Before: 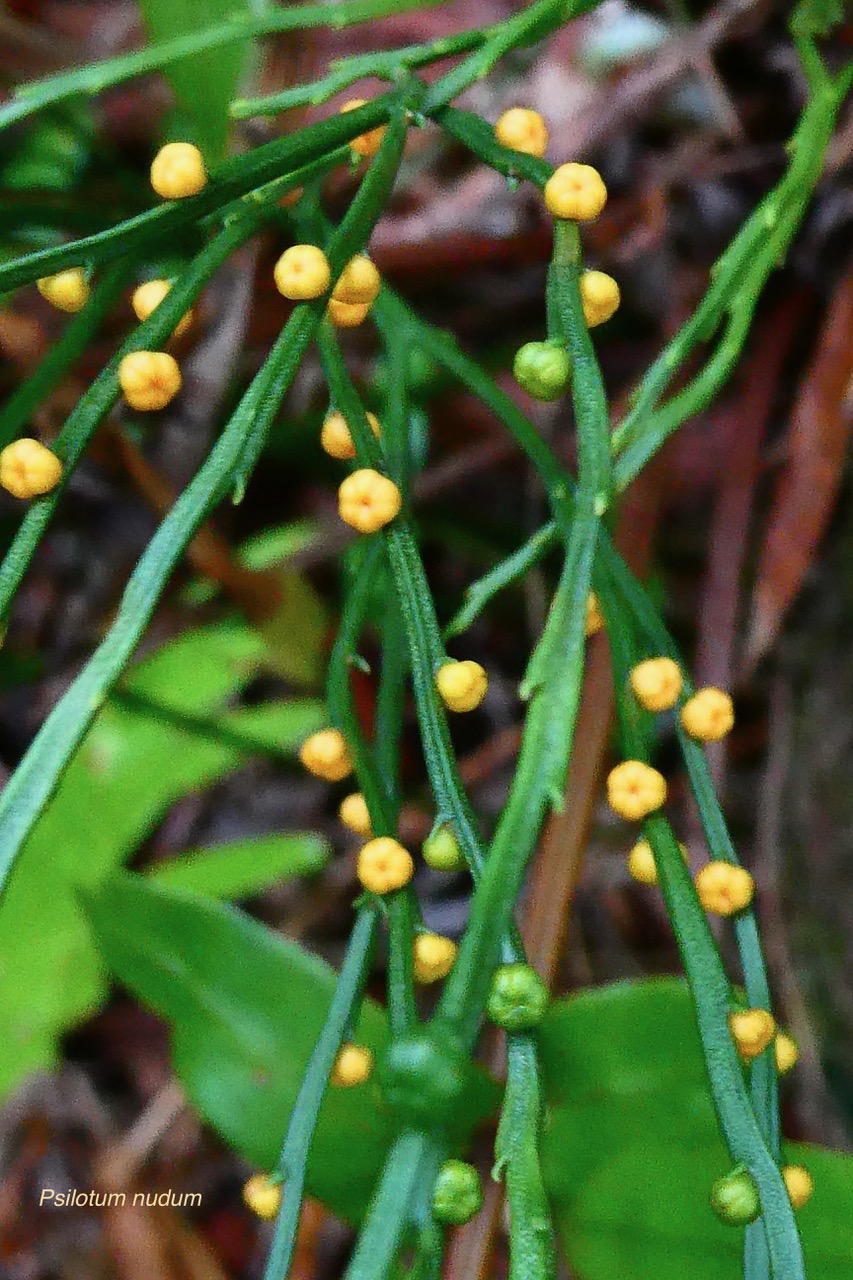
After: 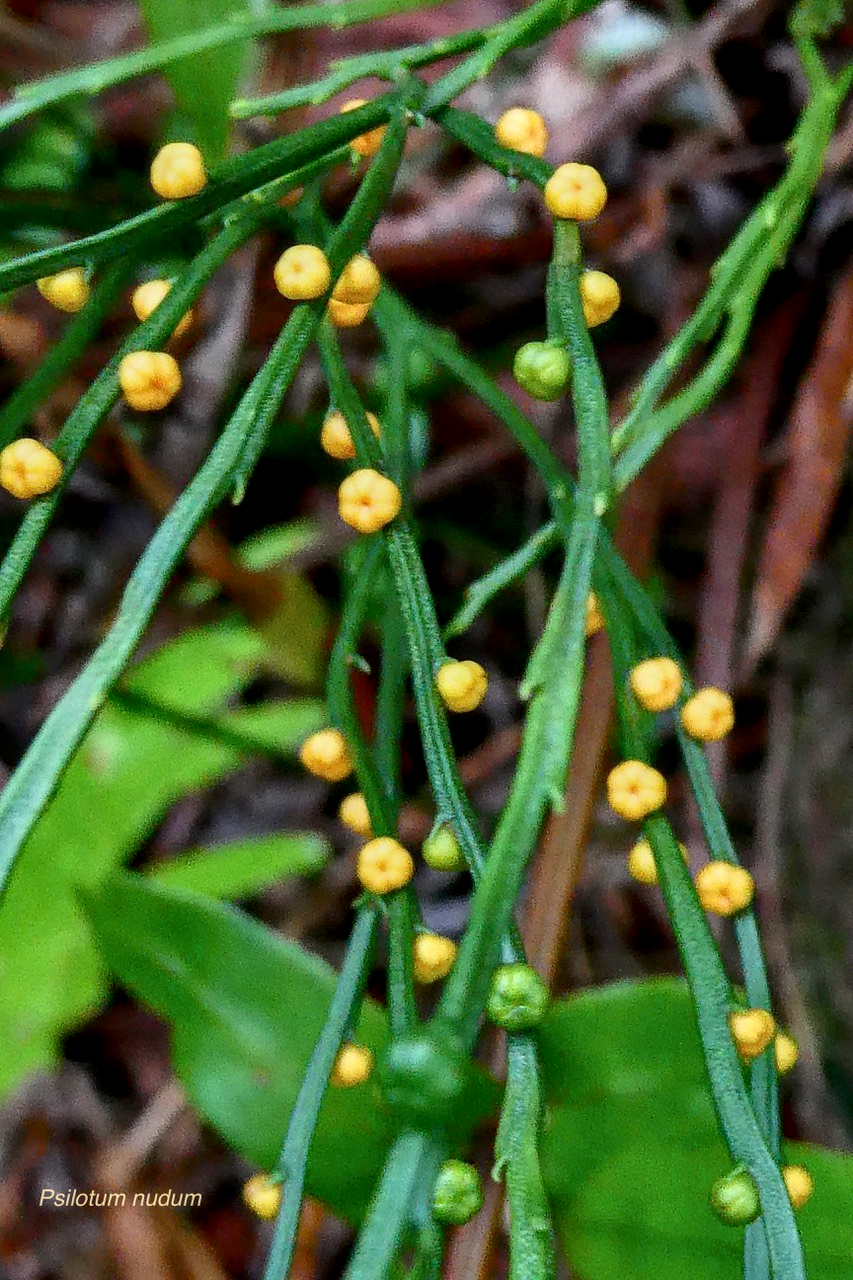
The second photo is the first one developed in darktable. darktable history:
contrast brightness saturation: saturation -0.067
shadows and highlights: shadows 24.74, highlights -78.43, soften with gaussian
local contrast: on, module defaults
